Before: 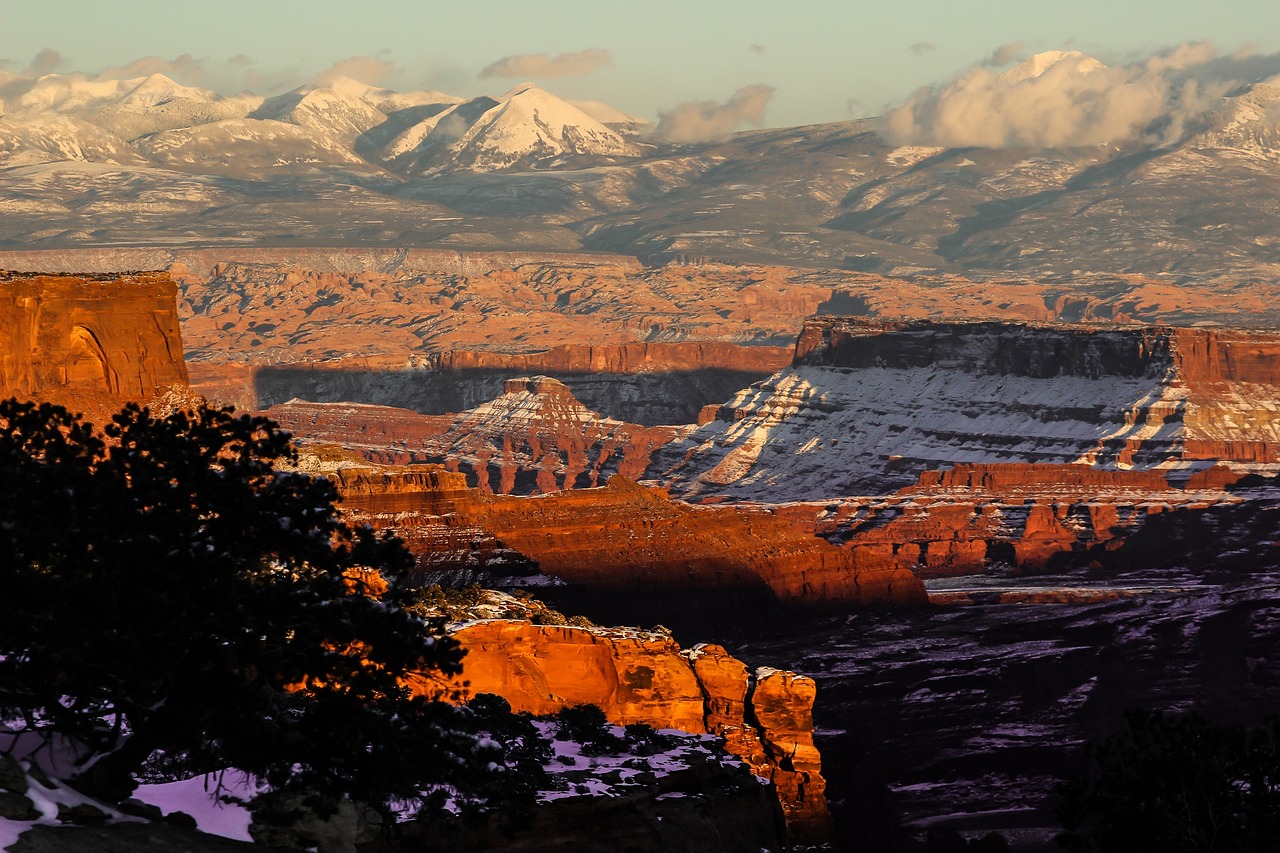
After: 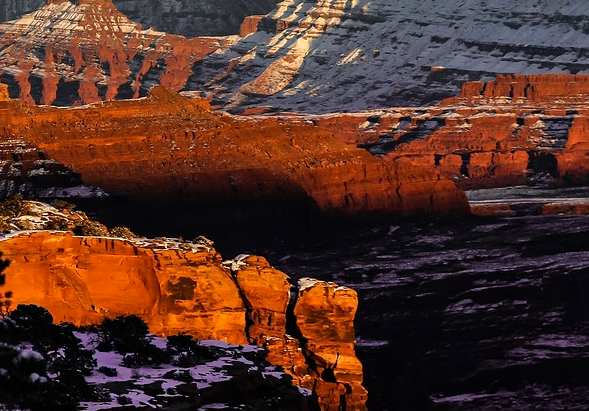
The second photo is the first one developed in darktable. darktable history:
haze removal: compatibility mode true, adaptive false
crop: left 35.855%, top 45.686%, right 18.063%, bottom 6.02%
